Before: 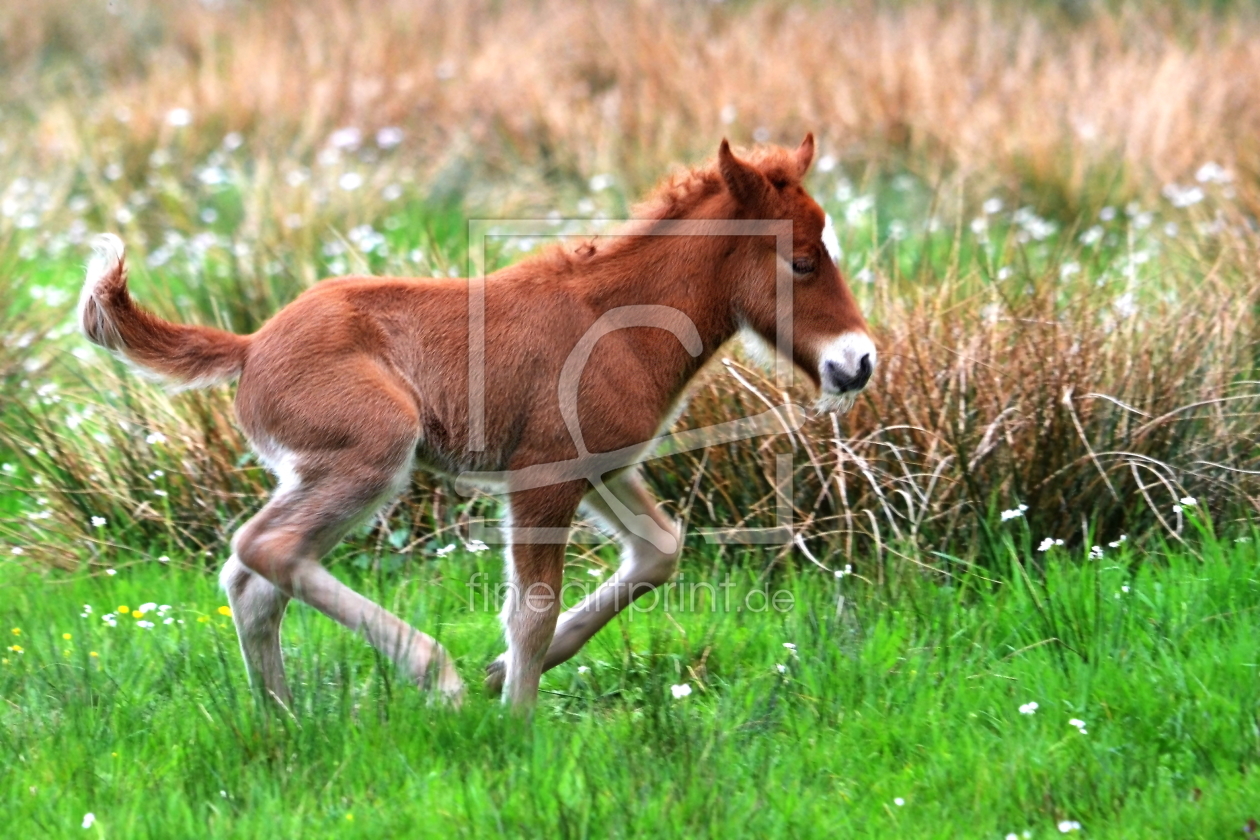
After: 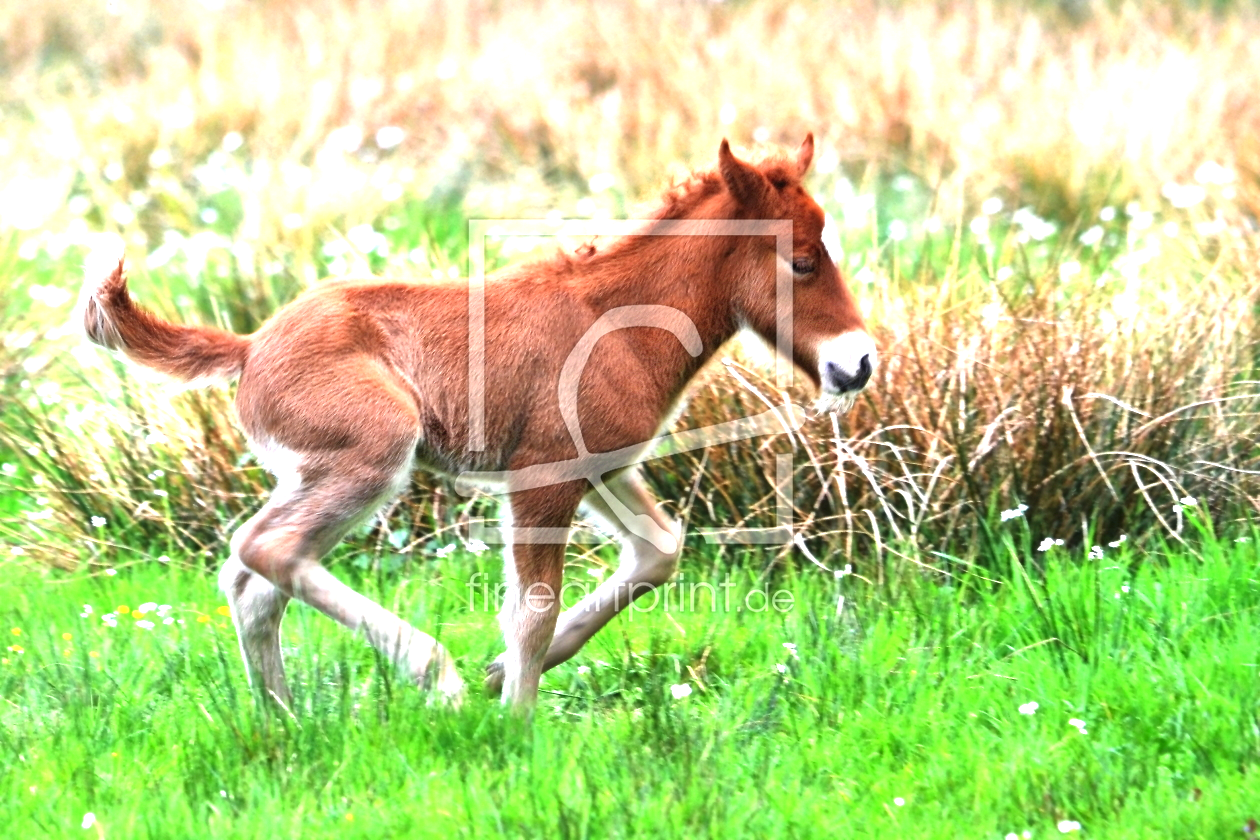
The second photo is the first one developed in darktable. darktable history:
exposure: black level correction -0.002, exposure 1.11 EV, compensate highlight preservation false
local contrast: mode bilateral grid, contrast 20, coarseness 50, detail 120%, midtone range 0.2
